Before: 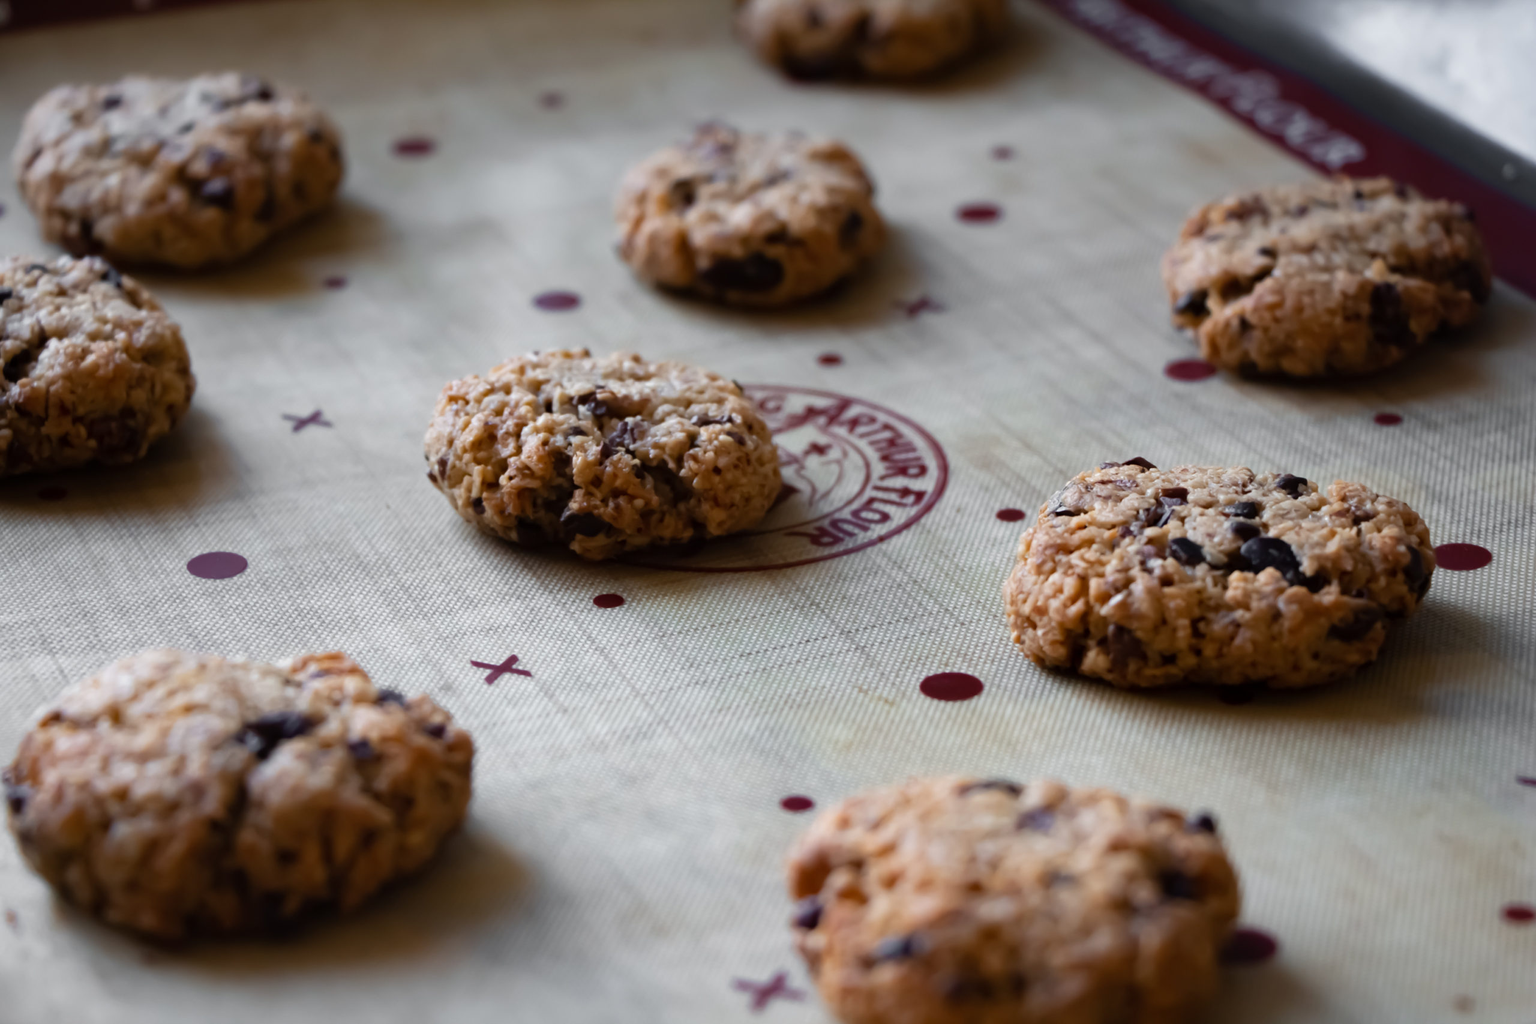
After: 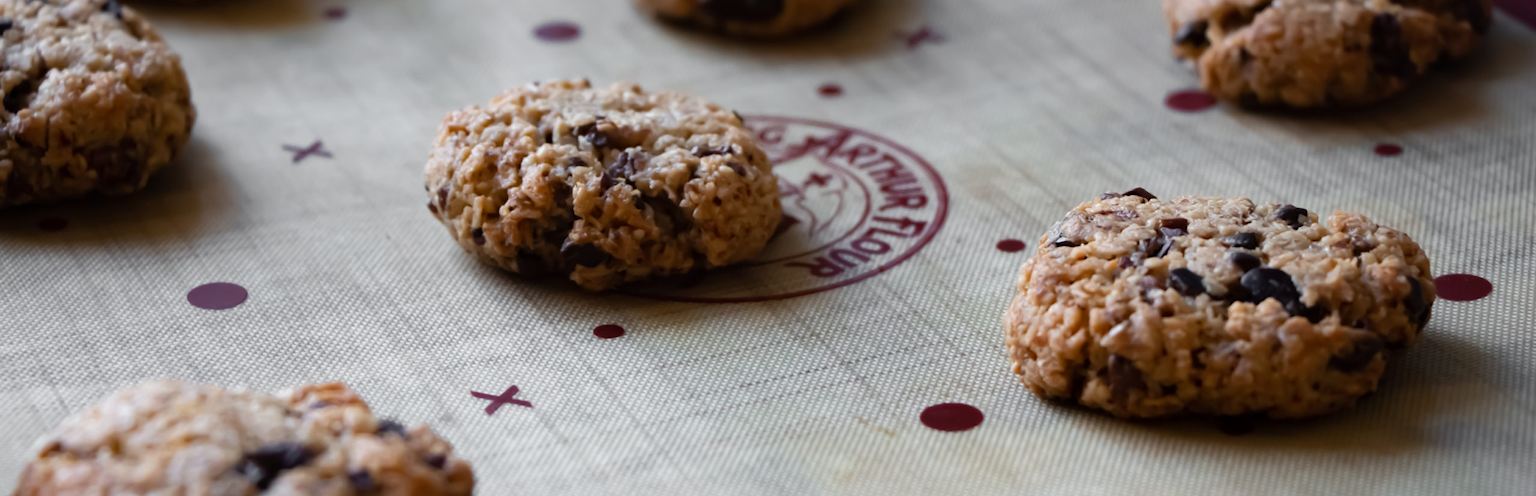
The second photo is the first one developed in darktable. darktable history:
exposure: compensate highlight preservation false
crop and rotate: top 26.422%, bottom 25.024%
